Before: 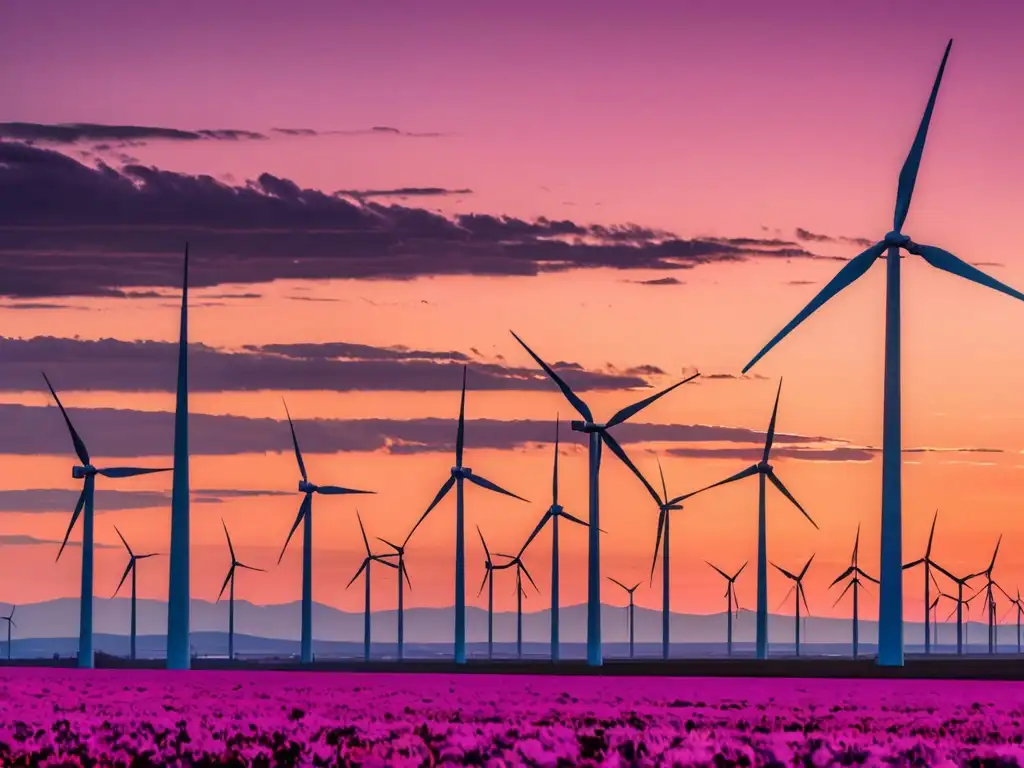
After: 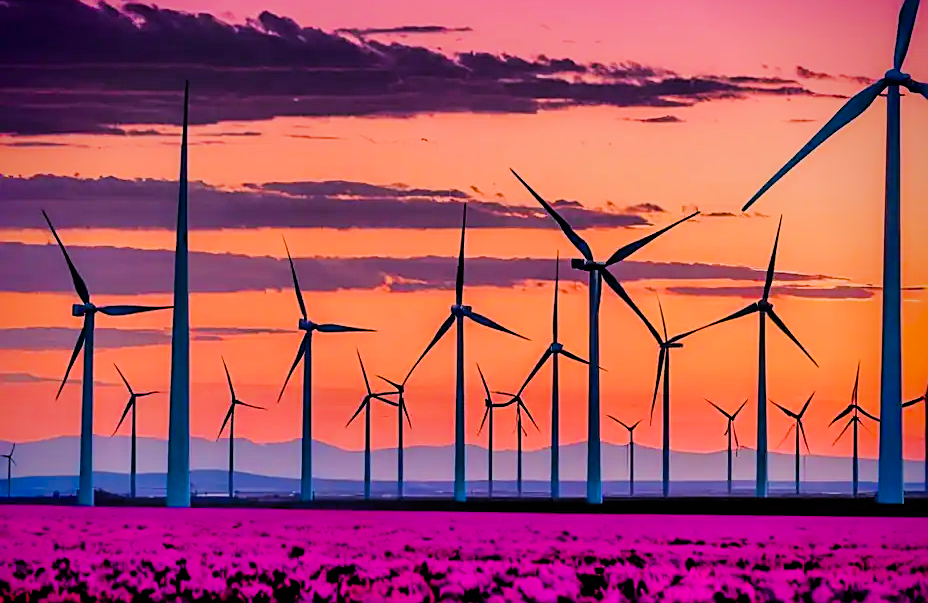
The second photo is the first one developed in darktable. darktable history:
vignetting: fall-off radius 44.89%, saturation 0.376, center (-0.015, 0)
filmic rgb: black relative exposure -4.23 EV, white relative exposure 5.12 EV, hardness 2.06, contrast 1.169
color balance rgb: linear chroma grading › global chroma 34.033%, perceptual saturation grading › global saturation 0.341%, perceptual saturation grading › mid-tones 11.564%, global vibrance 14.23%
sharpen: on, module defaults
contrast brightness saturation: contrast 0.098, brightness 0.032, saturation 0.086
exposure: exposure 0.203 EV, compensate highlight preservation false
crop: top 21.174%, right 9.341%, bottom 0.238%
